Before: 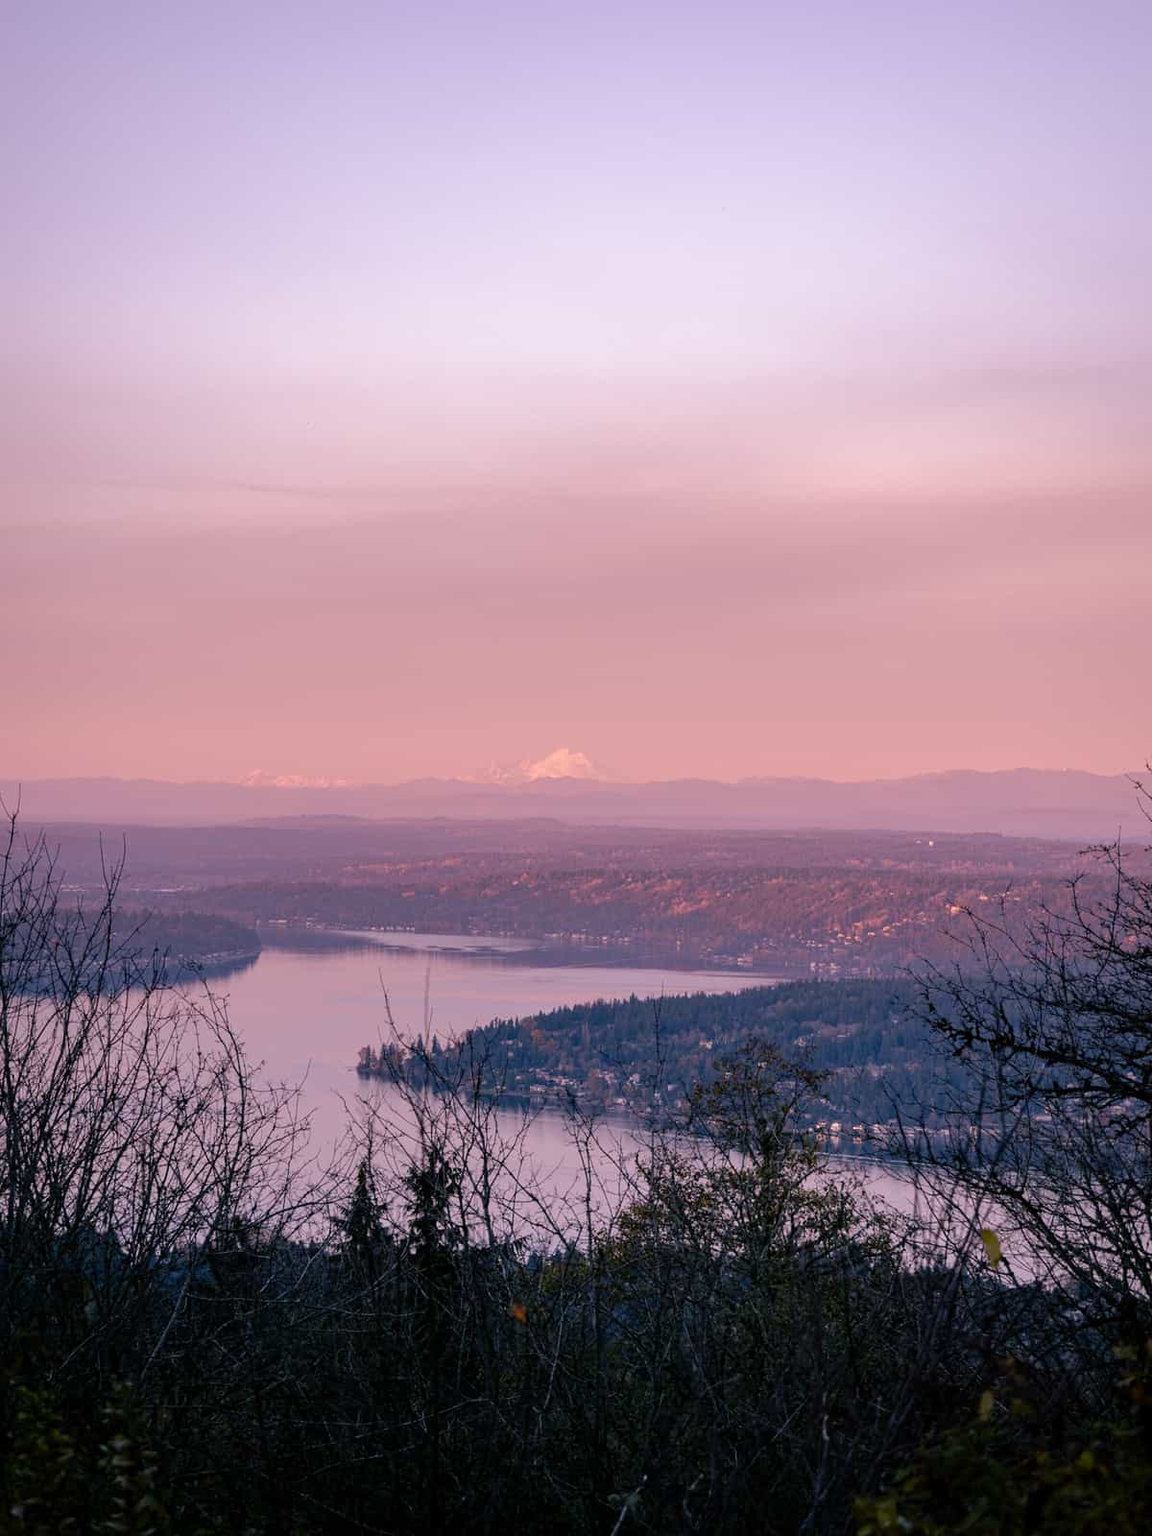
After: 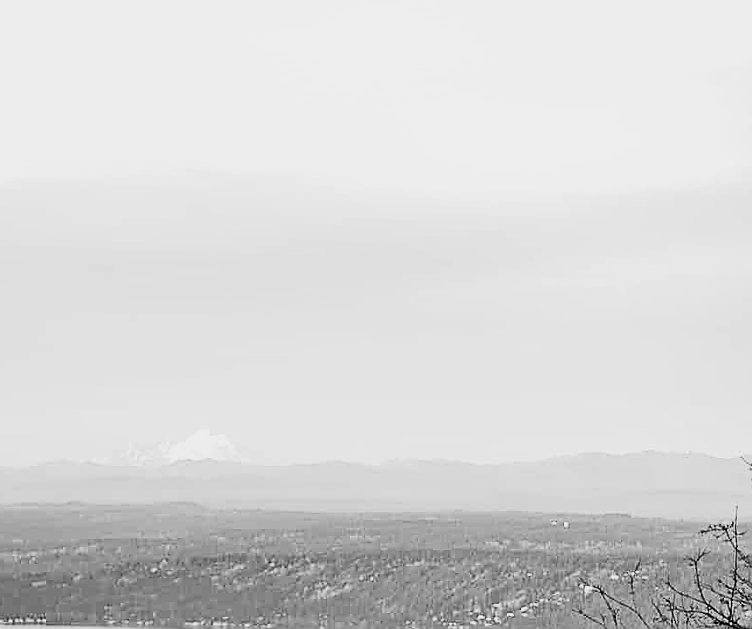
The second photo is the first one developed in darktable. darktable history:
sharpen: radius 1.4, amount 1.25, threshold 0.7
rotate and perspective: rotation -0.013°, lens shift (vertical) -0.027, lens shift (horizontal) 0.178, crop left 0.016, crop right 0.989, crop top 0.082, crop bottom 0.918
tone equalizer: -7 EV 0.15 EV, -6 EV 0.6 EV, -5 EV 1.15 EV, -4 EV 1.33 EV, -3 EV 1.15 EV, -2 EV 0.6 EV, -1 EV 0.15 EV, mask exposure compensation -0.5 EV
monochrome: a -74.22, b 78.2
exposure: black level correction 0.001, exposure 0.955 EV, compensate exposure bias true, compensate highlight preservation false
base curve: curves: ch0 [(0, 0) (0.028, 0.03) (0.121, 0.232) (0.46, 0.748) (0.859, 0.968) (1, 1)], preserve colors none
crop: left 36.005%, top 18.293%, right 0.31%, bottom 38.444%
shadows and highlights: radius 337.17, shadows 29.01, soften with gaussian
